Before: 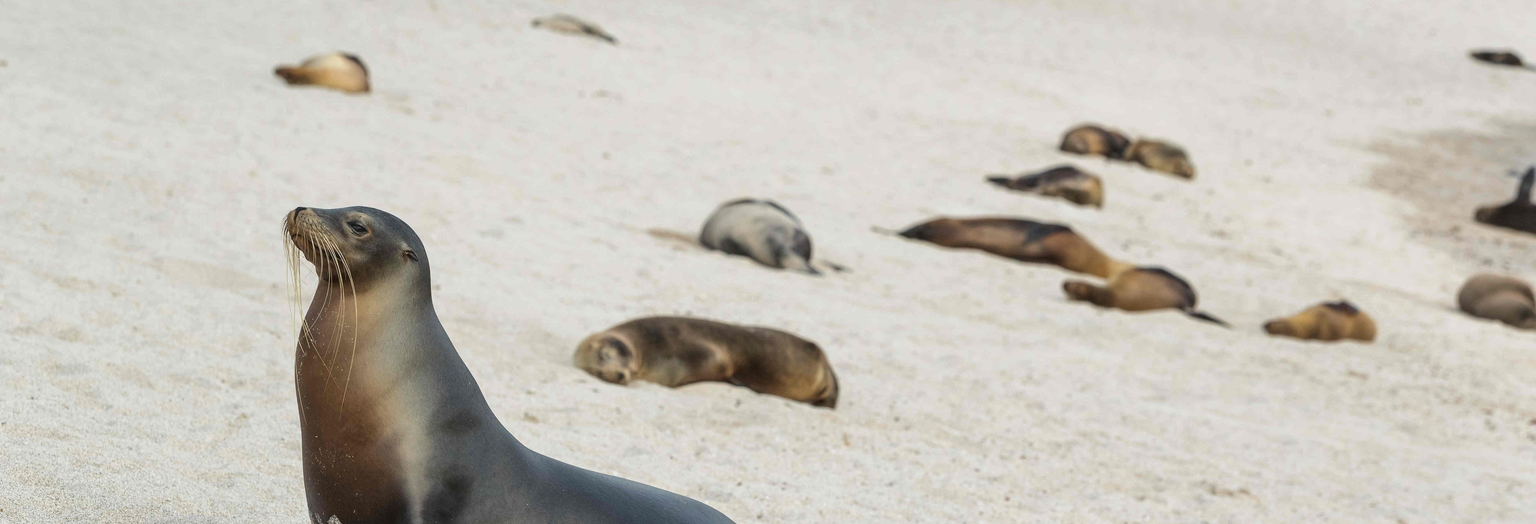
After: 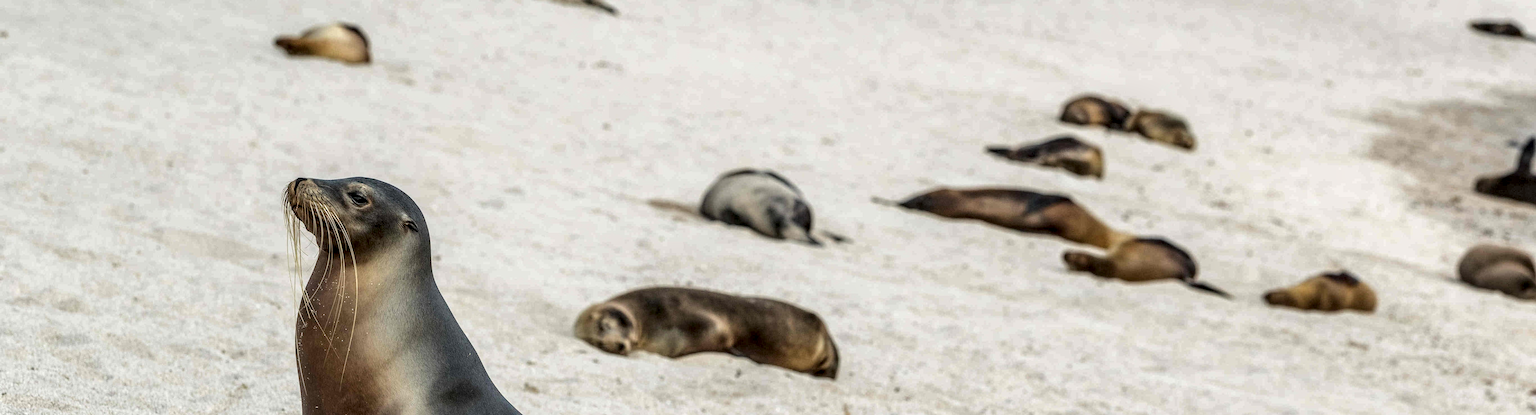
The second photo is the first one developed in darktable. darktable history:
exposure: black level correction -0.001, exposure 0.08 EV, compensate highlight preservation false
tone equalizer: -8 EV 0.055 EV
crop and rotate: top 5.654%, bottom 14.901%
local contrast: highlights 4%, shadows 7%, detail 182%
